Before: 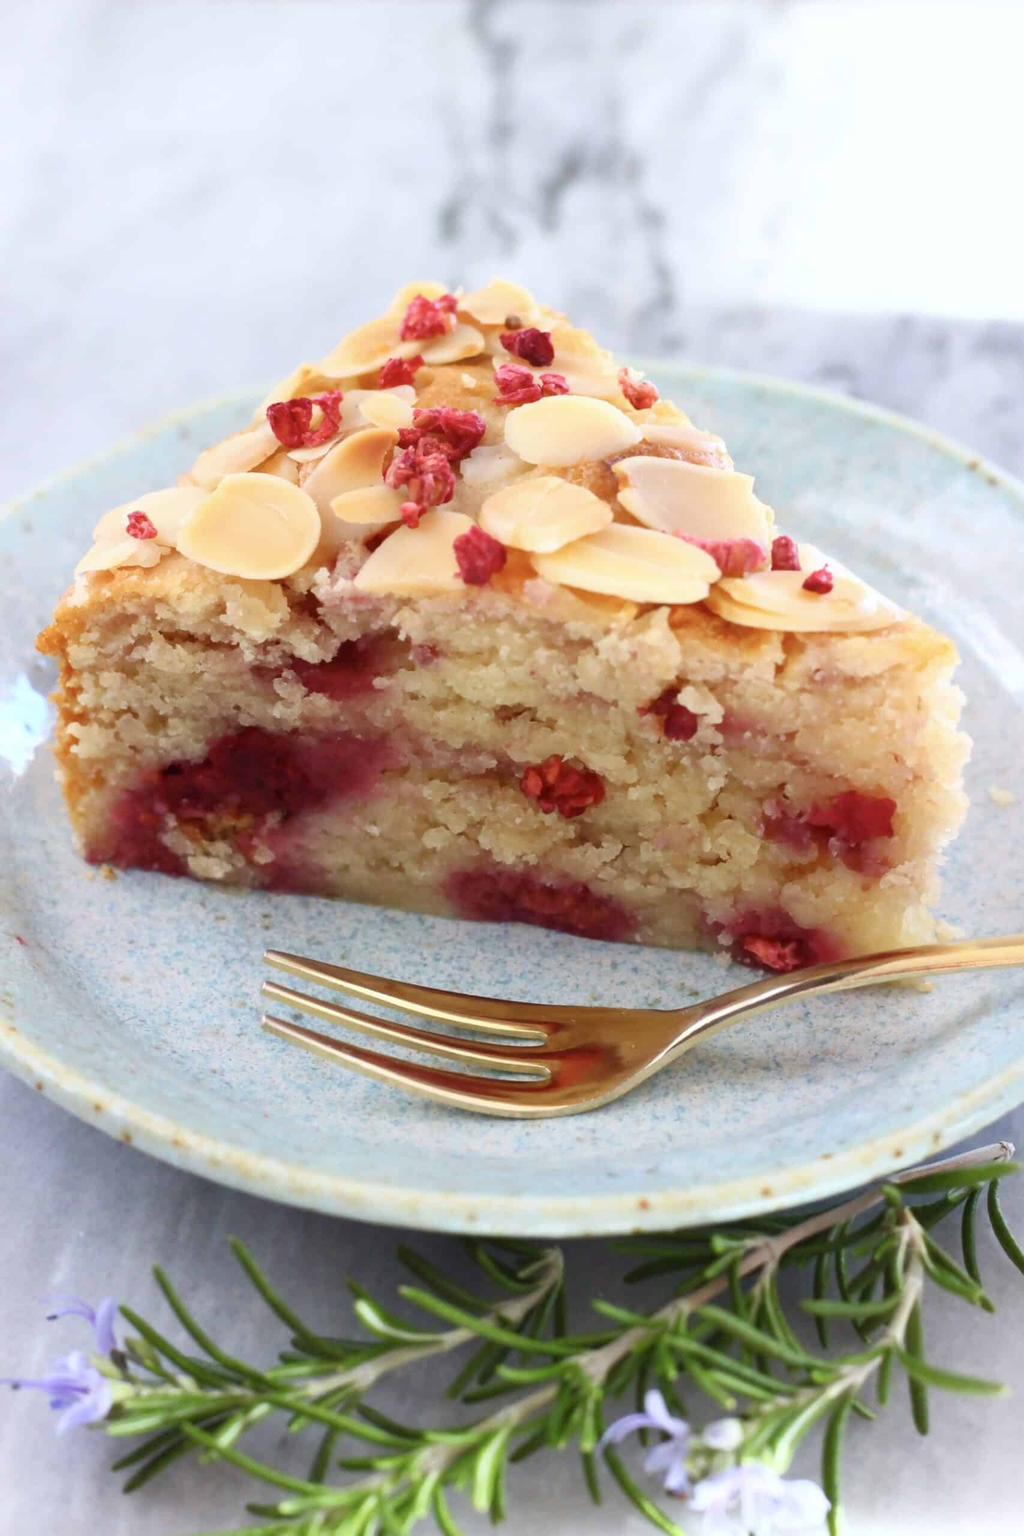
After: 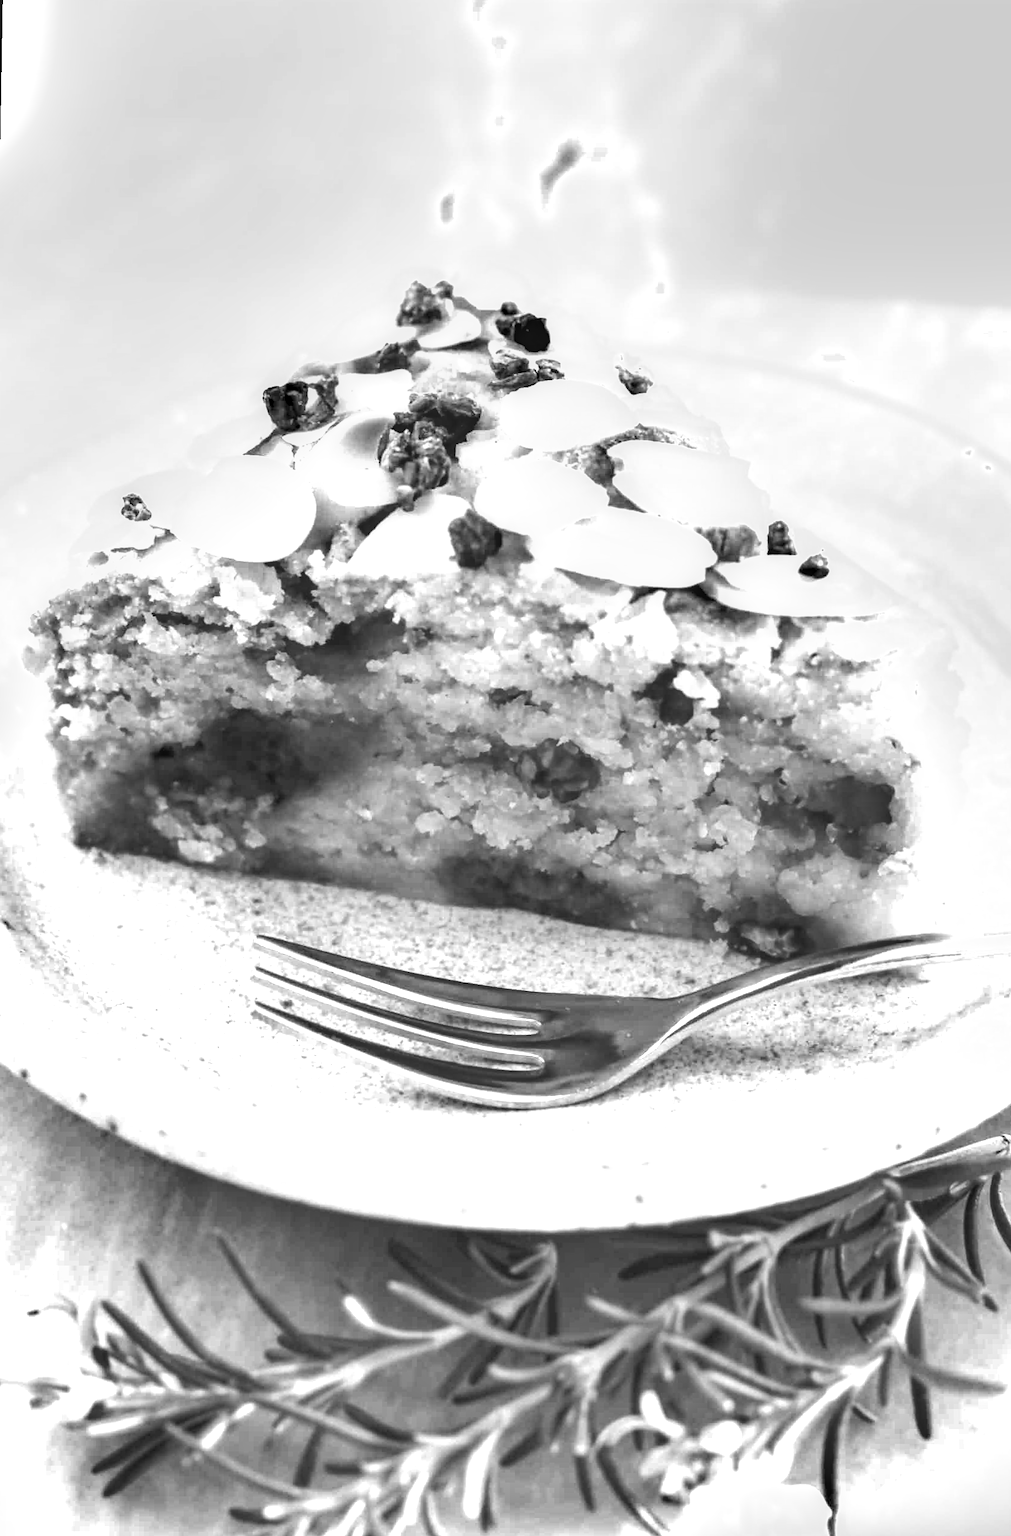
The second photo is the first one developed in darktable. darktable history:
local contrast: detail 130%
rotate and perspective: rotation 0.226°, lens shift (vertical) -0.042, crop left 0.023, crop right 0.982, crop top 0.006, crop bottom 0.994
exposure: exposure 1 EV, compensate highlight preservation false
color balance rgb: shadows lift › chroma 2%, shadows lift › hue 263°, highlights gain › chroma 8%, highlights gain › hue 84°, linear chroma grading › global chroma -15%, saturation formula JzAzBz (2021)
shadows and highlights: white point adjustment 0.05, highlights color adjustment 55.9%, soften with gaussian
monochrome: on, module defaults
